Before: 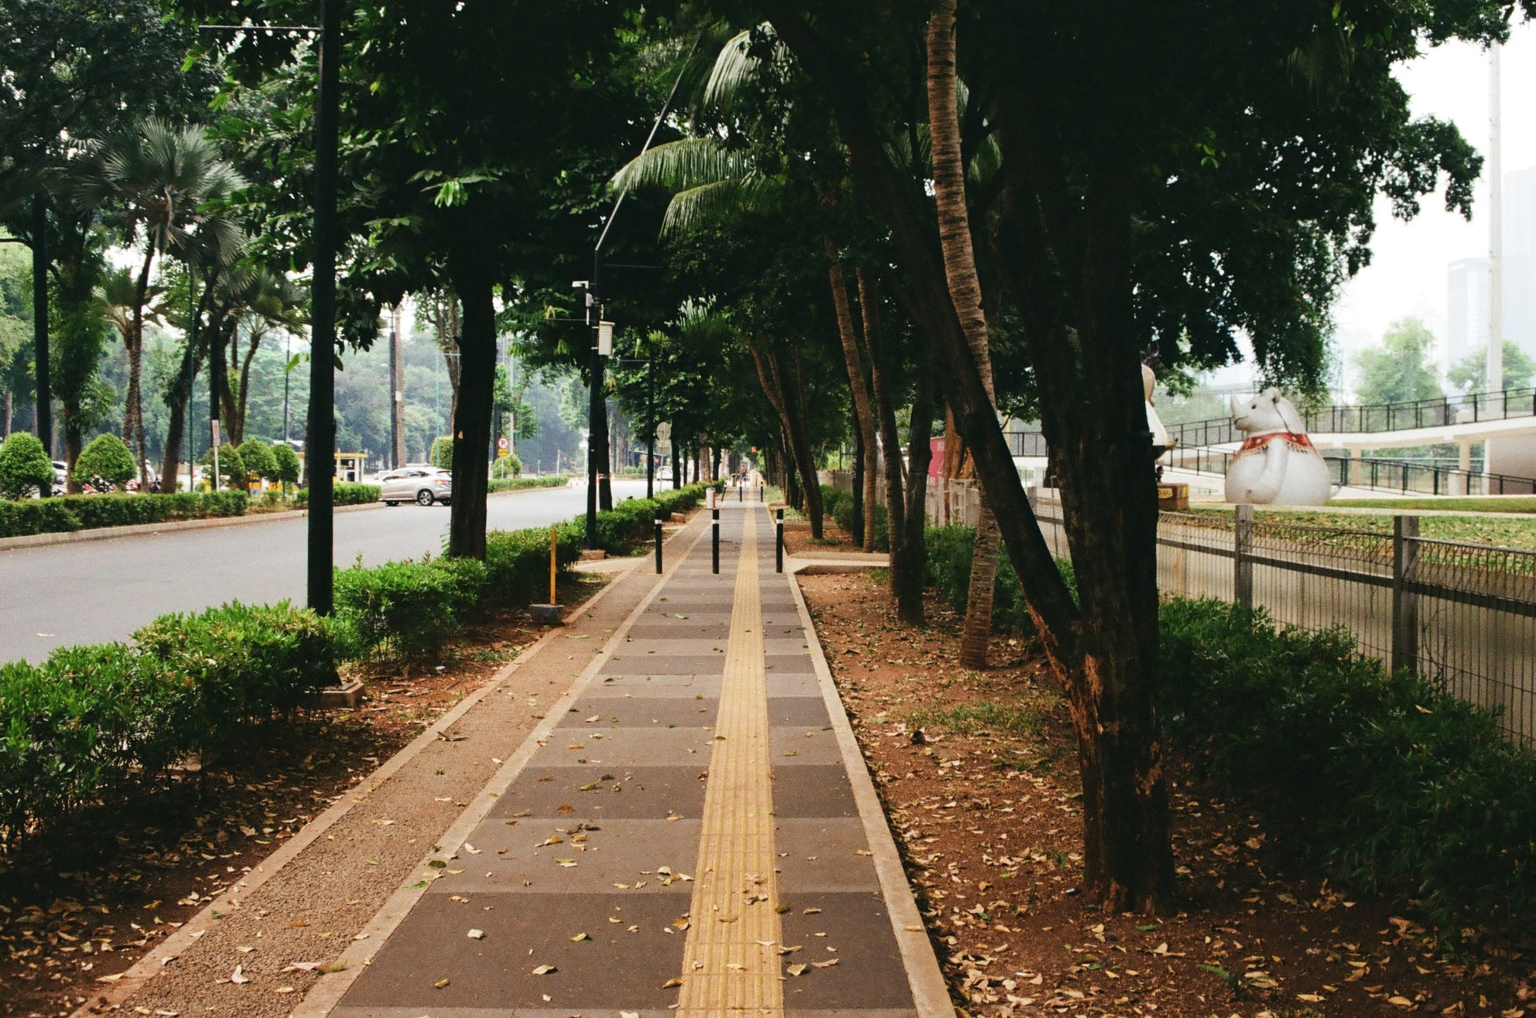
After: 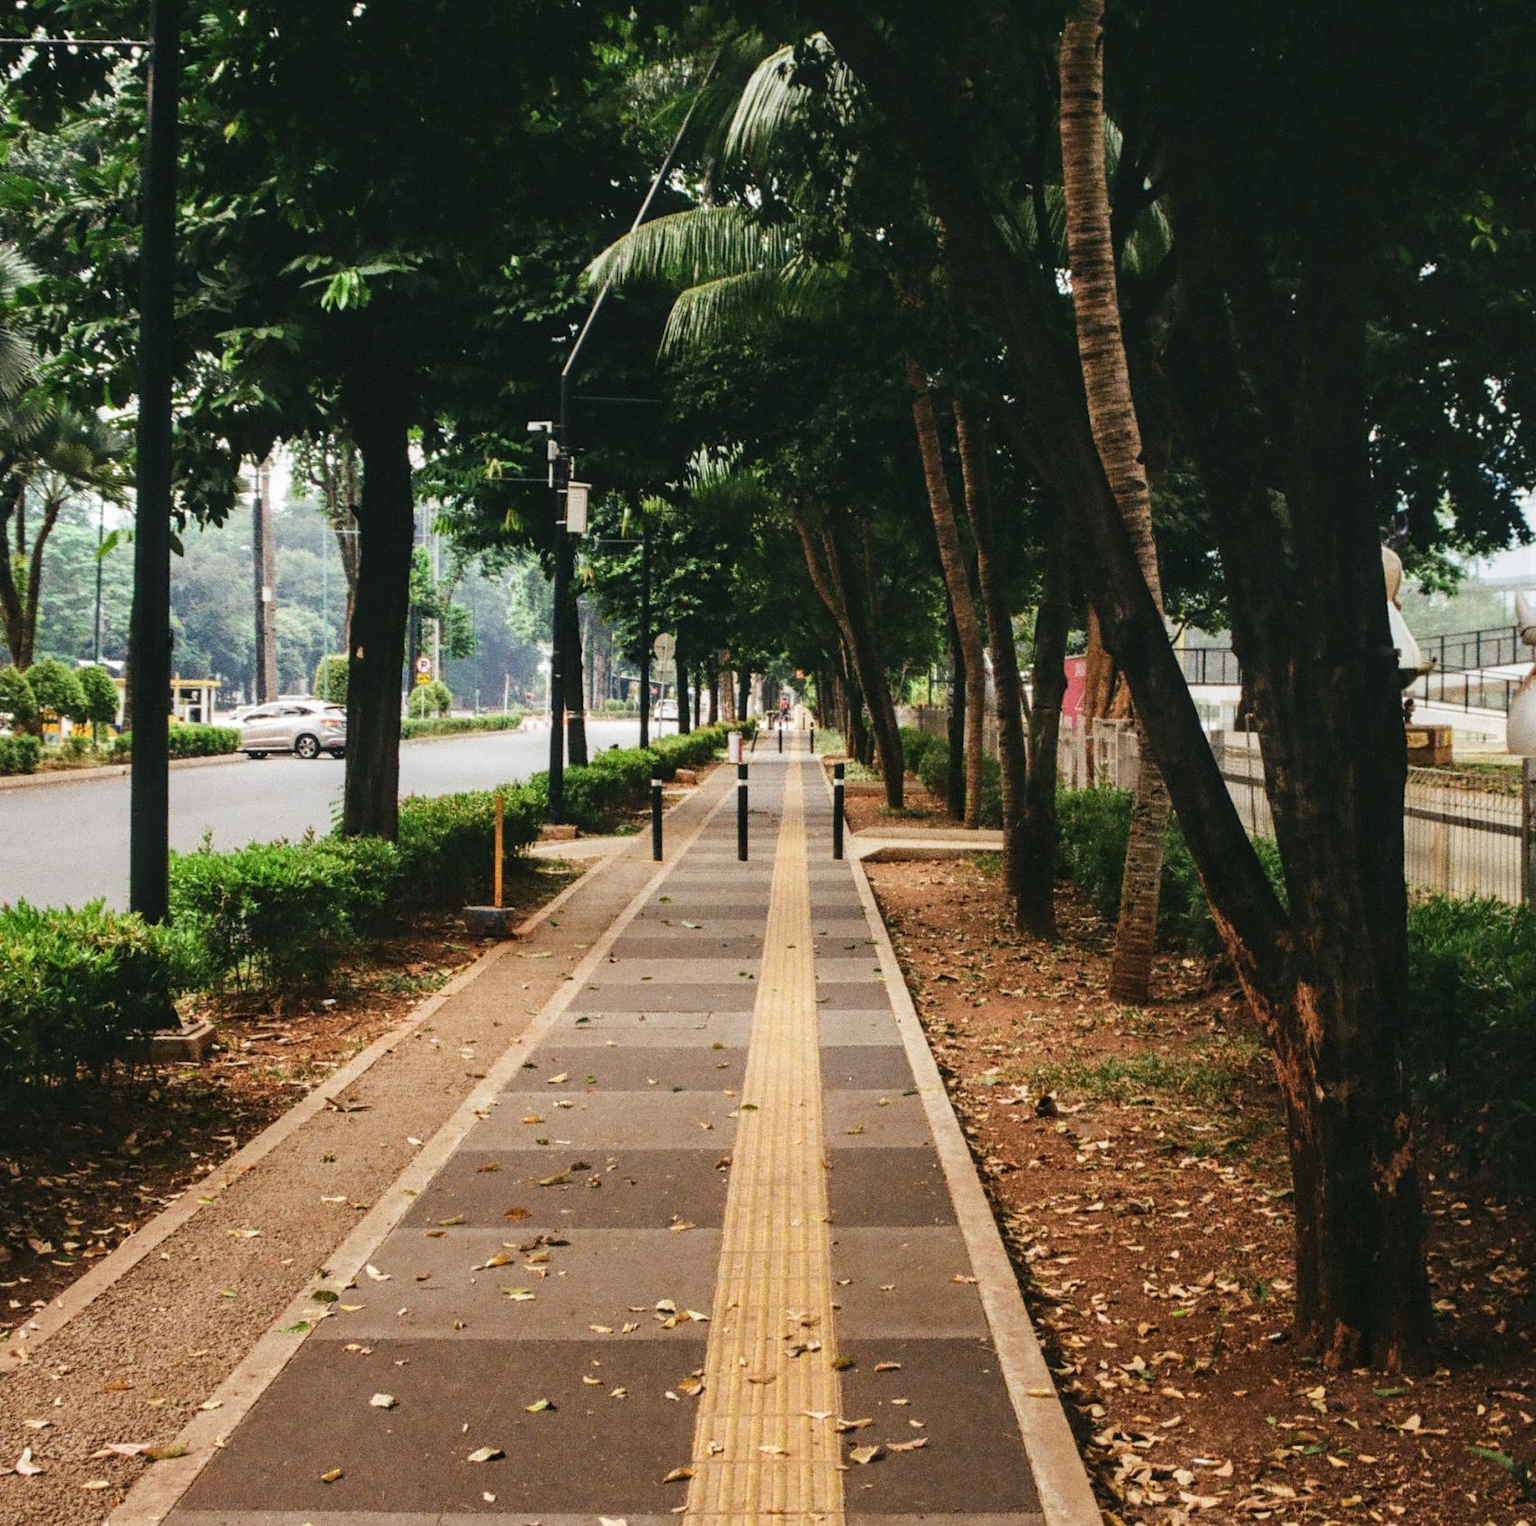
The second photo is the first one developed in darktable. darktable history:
crop and rotate: left 14.385%, right 18.948%
fill light: on, module defaults
local contrast: on, module defaults
